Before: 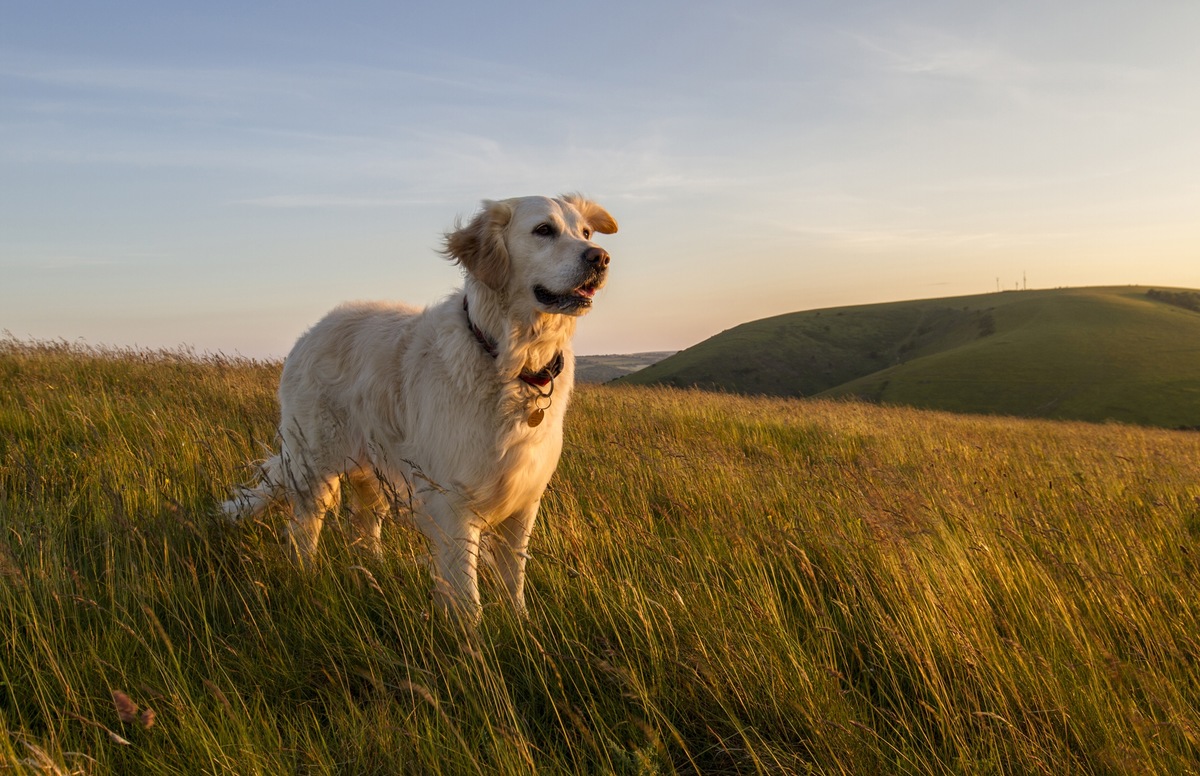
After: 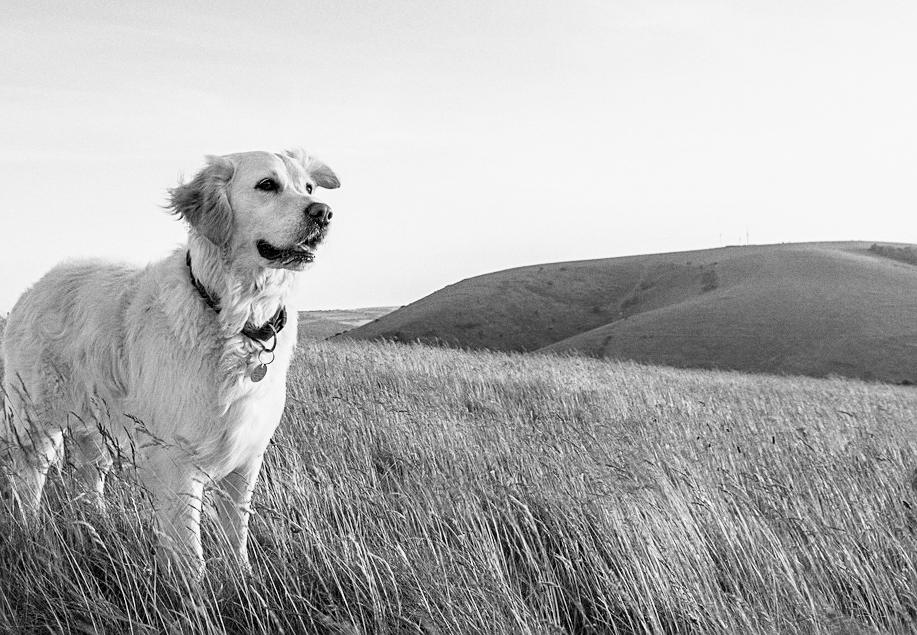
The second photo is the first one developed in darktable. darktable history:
crop: left 23.095%, top 5.827%, bottom 11.854%
exposure: black level correction 0, exposure 1.625 EV, compensate exposure bias true, compensate highlight preservation false
monochrome: a 32, b 64, size 2.3
sharpen: on, module defaults
grain: coarseness 0.09 ISO
color balance: lift [1.005, 1.002, 0.998, 0.998], gamma [1, 1.021, 1.02, 0.979], gain [0.923, 1.066, 1.056, 0.934]
filmic rgb: black relative exposure -7.75 EV, white relative exposure 4.4 EV, threshold 3 EV, target black luminance 0%, hardness 3.76, latitude 50.51%, contrast 1.074, highlights saturation mix 10%, shadows ↔ highlights balance -0.22%, color science v4 (2020), enable highlight reconstruction true
